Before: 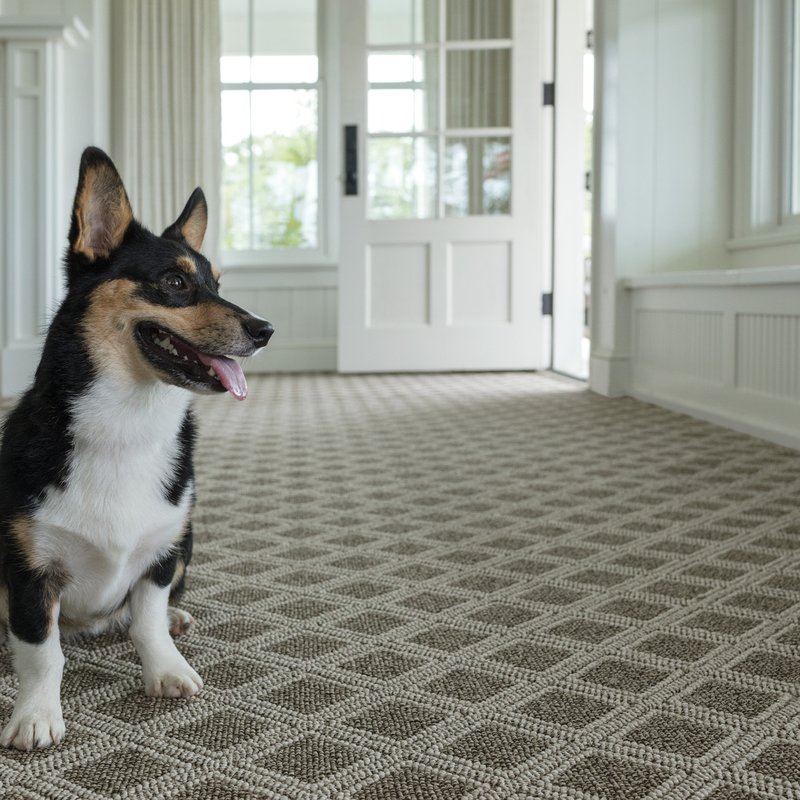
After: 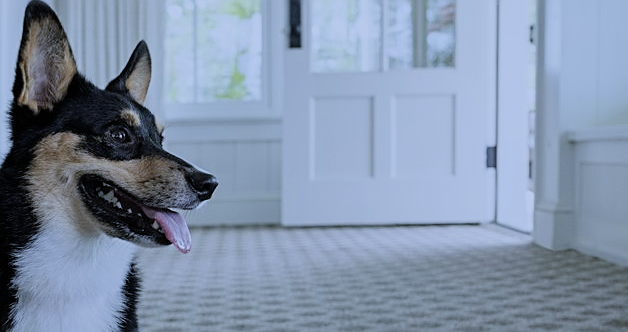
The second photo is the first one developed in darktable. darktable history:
sharpen: on, module defaults
white balance: red 0.871, blue 1.249
crop: left 7.036%, top 18.398%, right 14.379%, bottom 40.043%
filmic rgb: black relative exposure -7.65 EV, white relative exposure 4.56 EV, hardness 3.61
